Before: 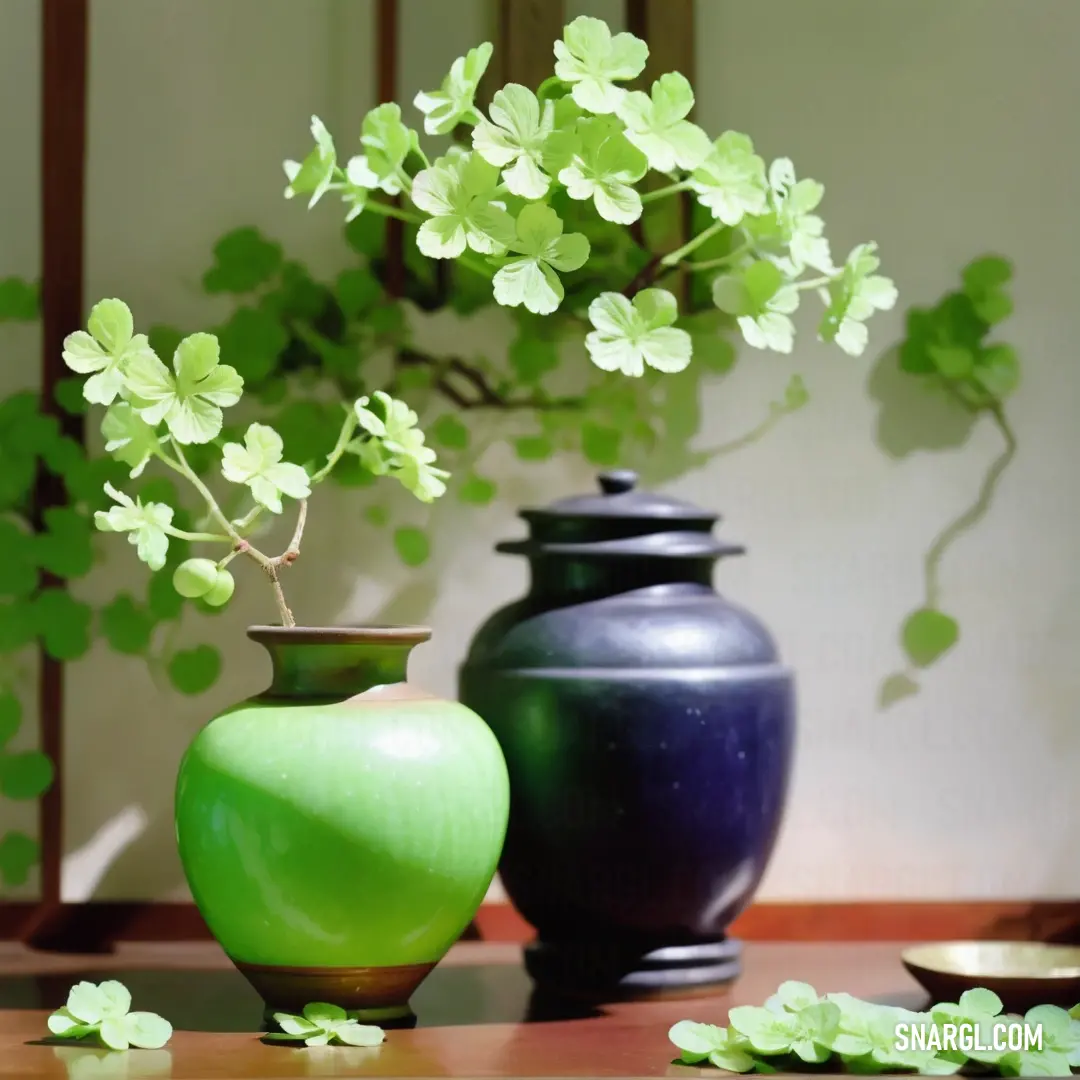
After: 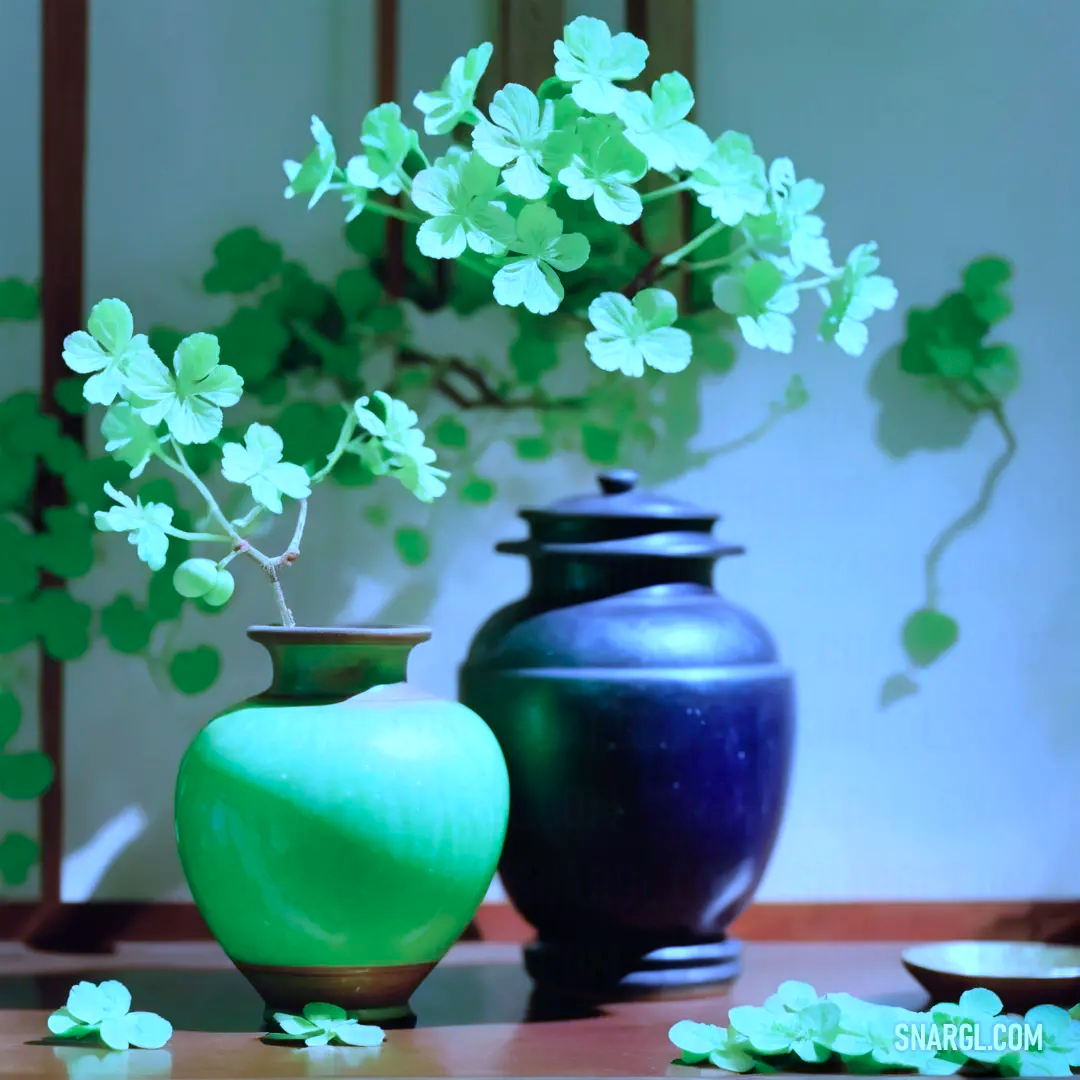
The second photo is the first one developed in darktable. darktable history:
color calibration: illuminant as shot in camera, x 0.439, y 0.413, temperature 2931.83 K
